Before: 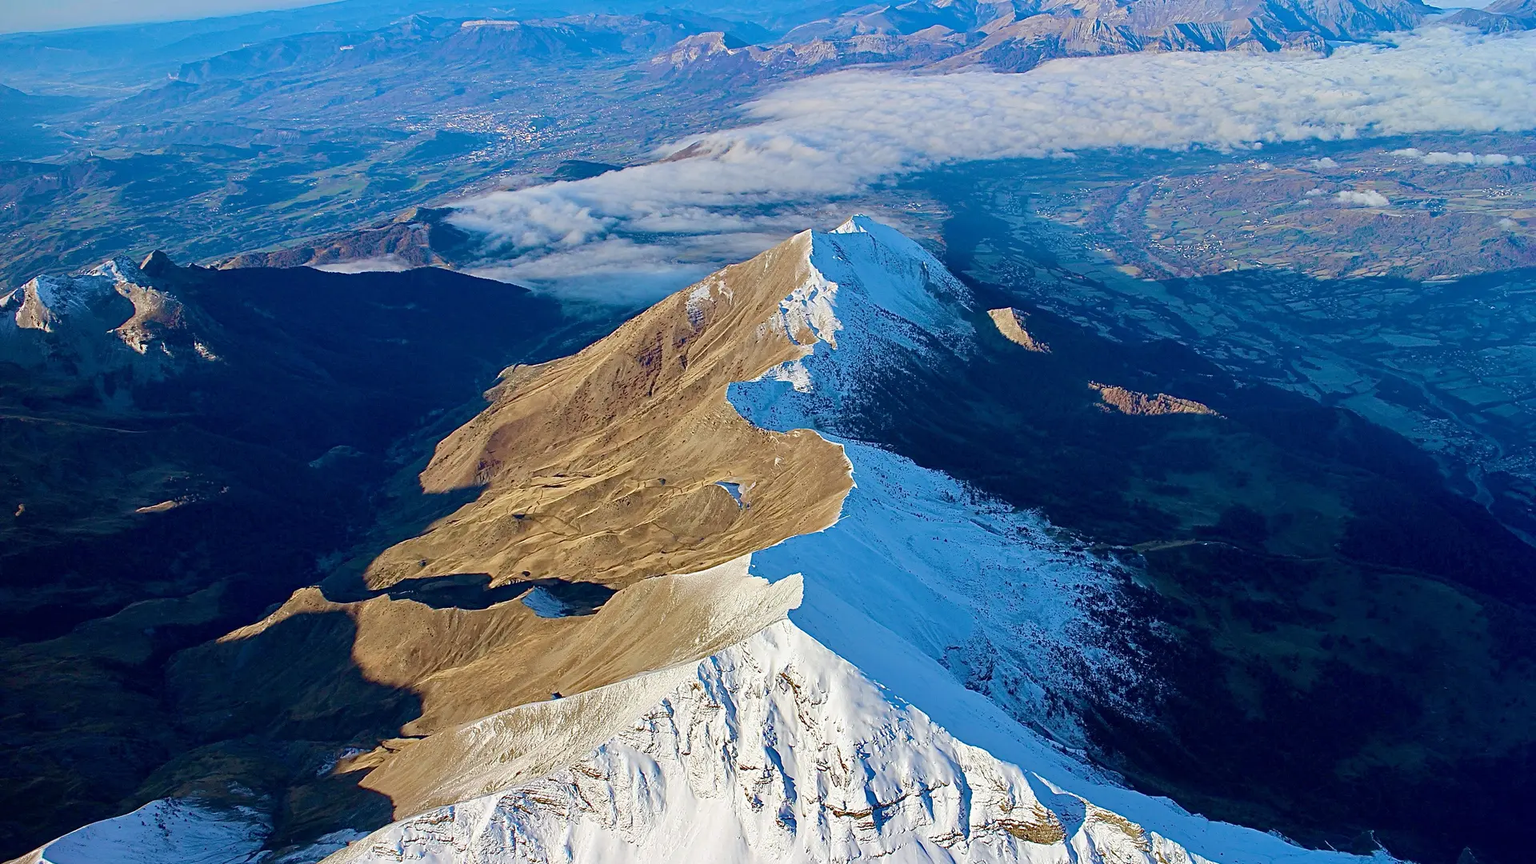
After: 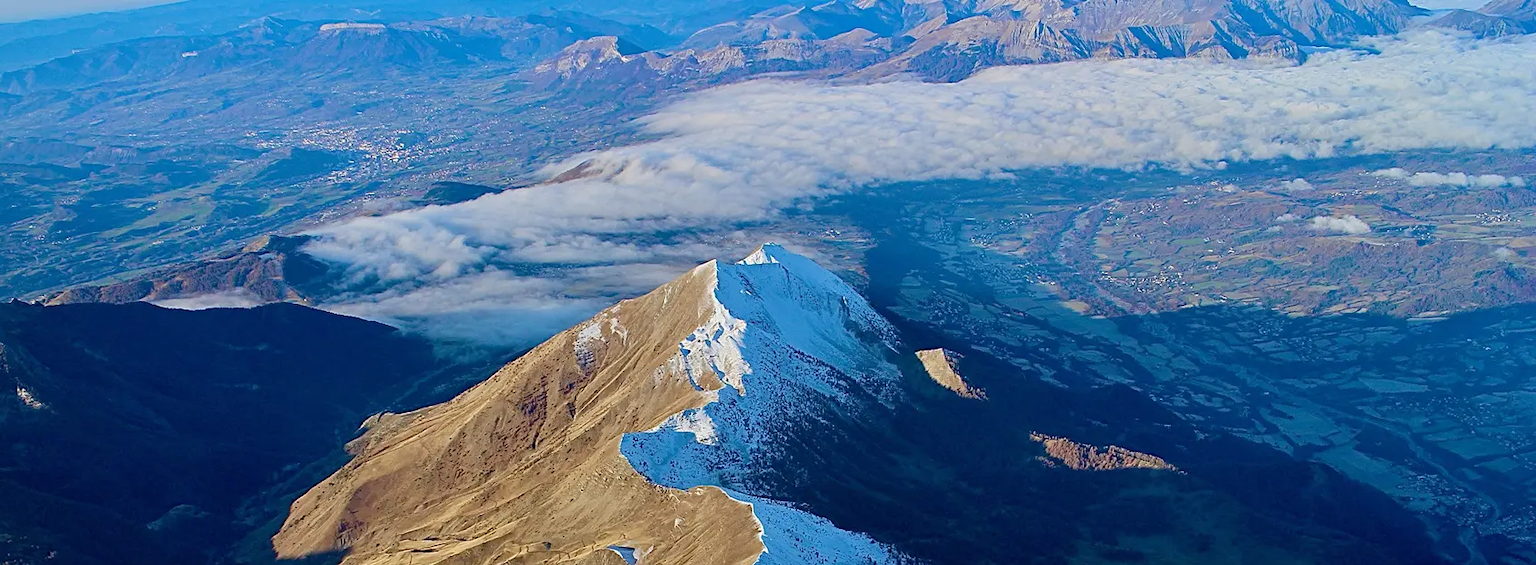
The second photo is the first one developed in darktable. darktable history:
crop and rotate: left 11.689%, bottom 42.15%
